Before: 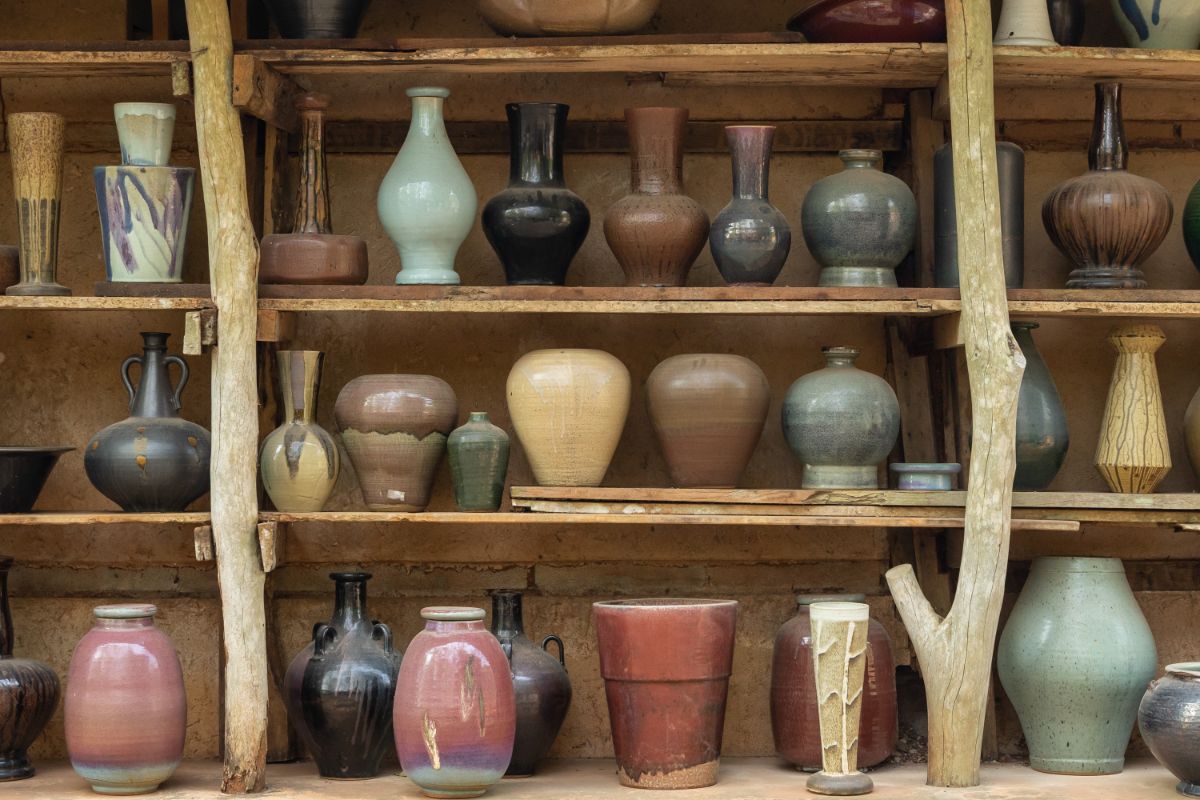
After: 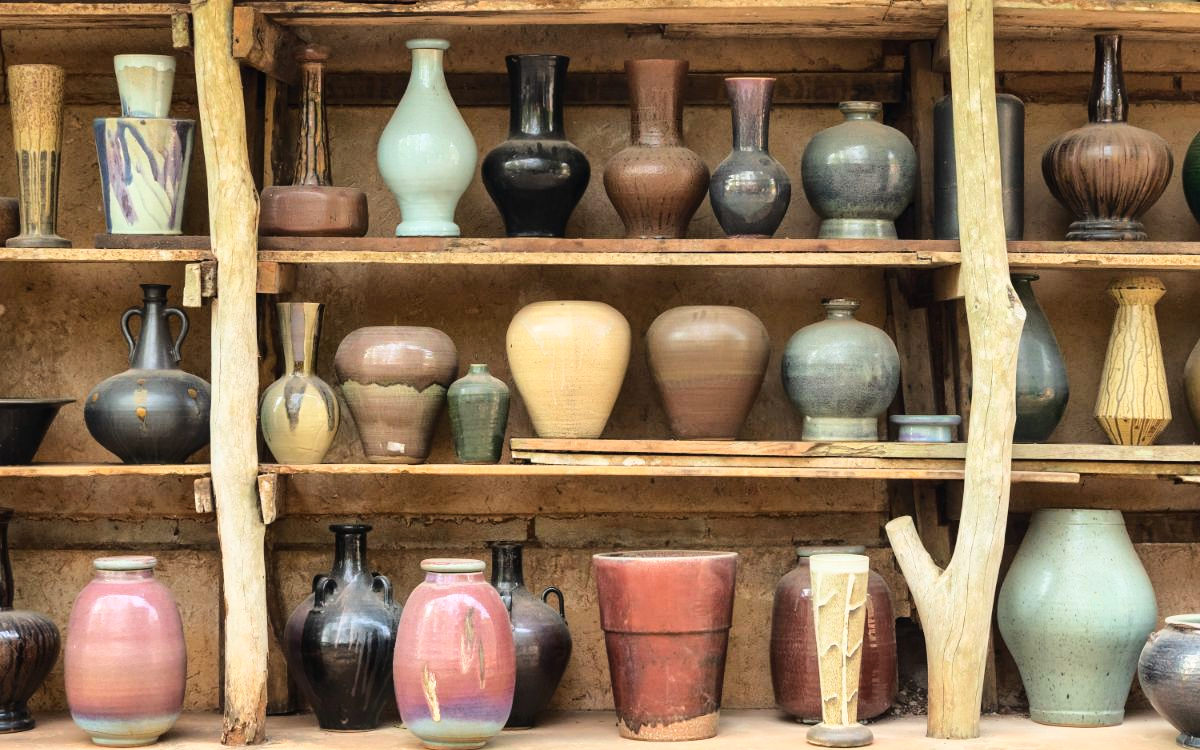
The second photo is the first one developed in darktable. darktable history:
crop and rotate: top 6.25%
base curve: curves: ch0 [(0, 0) (0.028, 0.03) (0.121, 0.232) (0.46, 0.748) (0.859, 0.968) (1, 1)]
